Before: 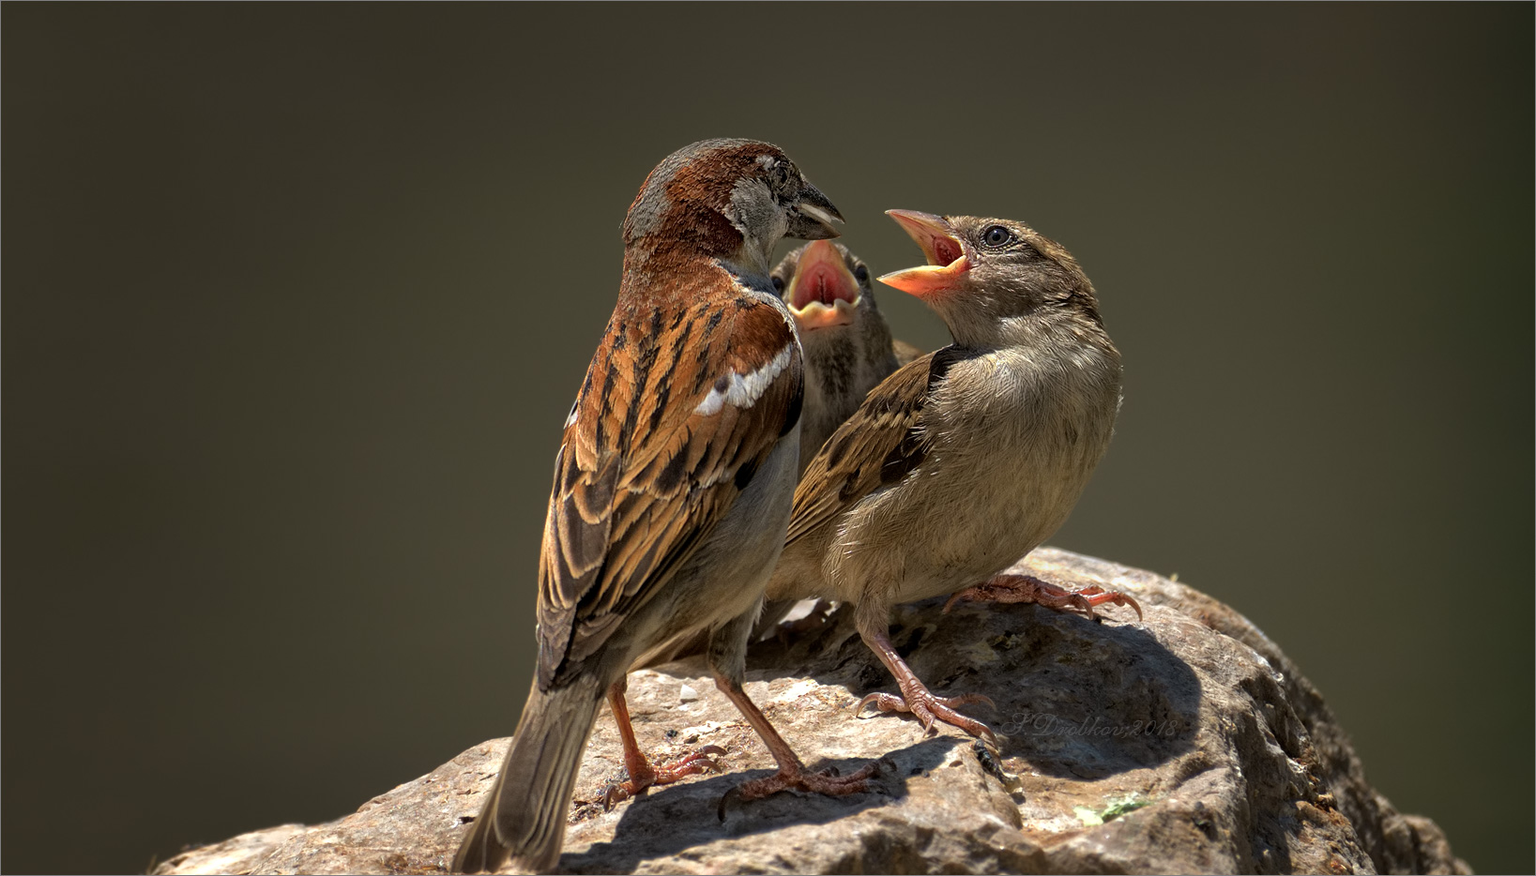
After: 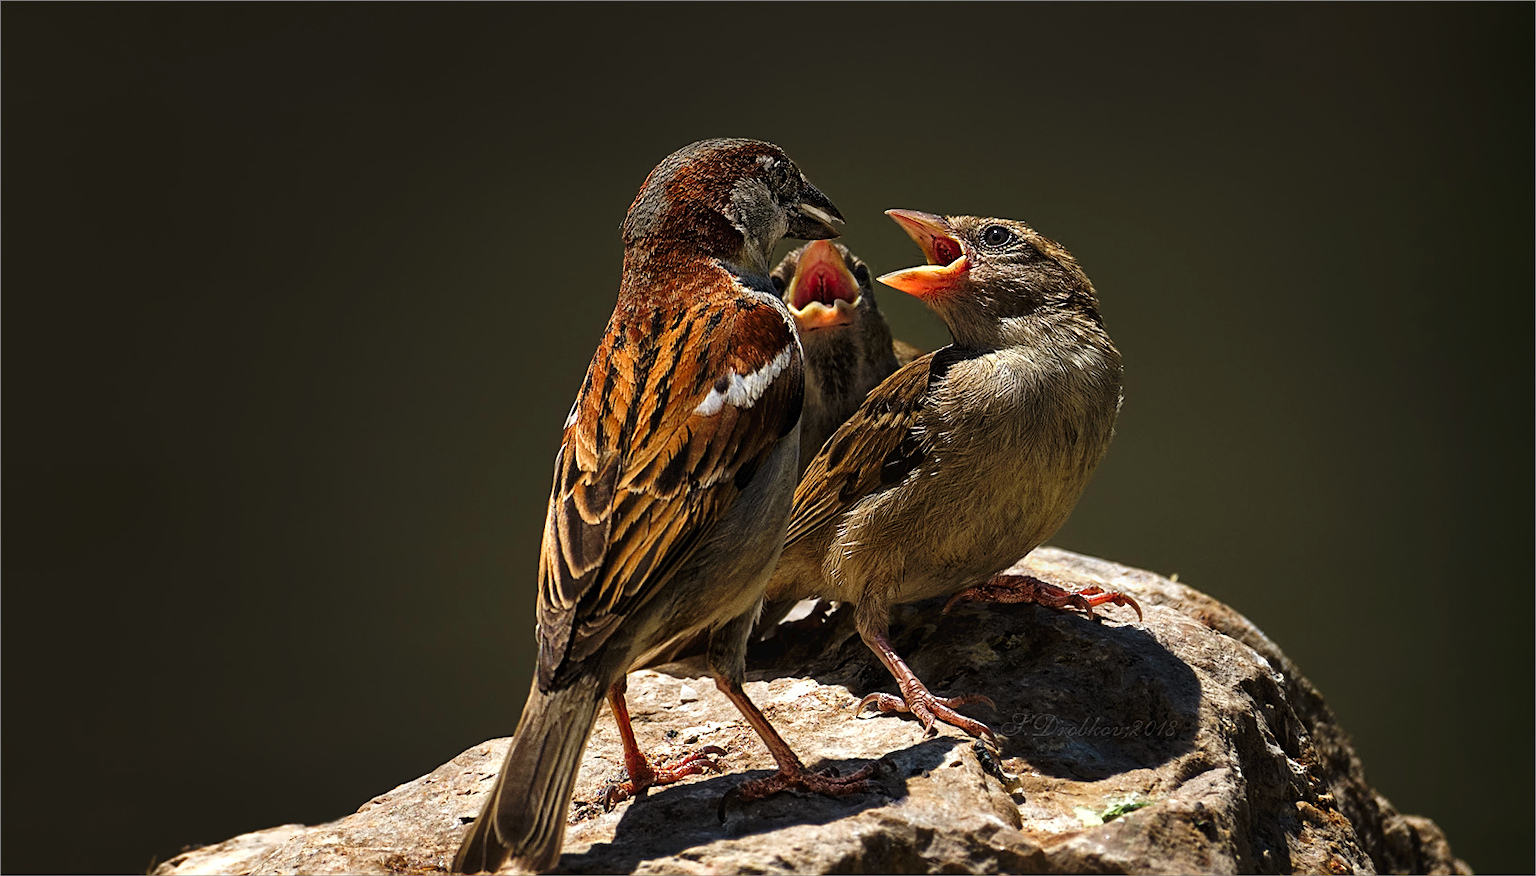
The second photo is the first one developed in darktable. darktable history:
sharpen: on, module defaults
tone curve: curves: ch0 [(0, 0) (0.003, 0.02) (0.011, 0.021) (0.025, 0.022) (0.044, 0.023) (0.069, 0.026) (0.1, 0.04) (0.136, 0.06) (0.177, 0.092) (0.224, 0.127) (0.277, 0.176) (0.335, 0.258) (0.399, 0.349) (0.468, 0.444) (0.543, 0.546) (0.623, 0.649) (0.709, 0.754) (0.801, 0.842) (0.898, 0.922) (1, 1)], preserve colors none
